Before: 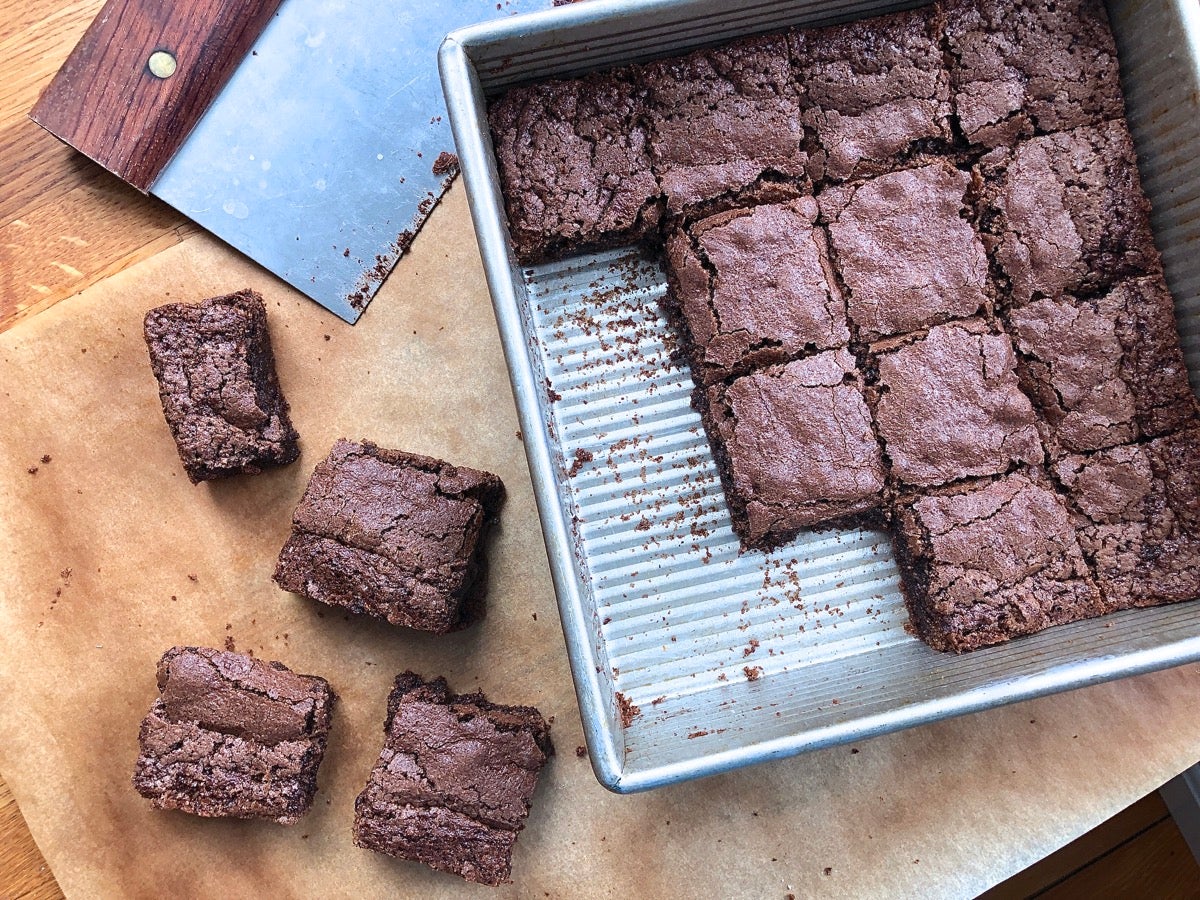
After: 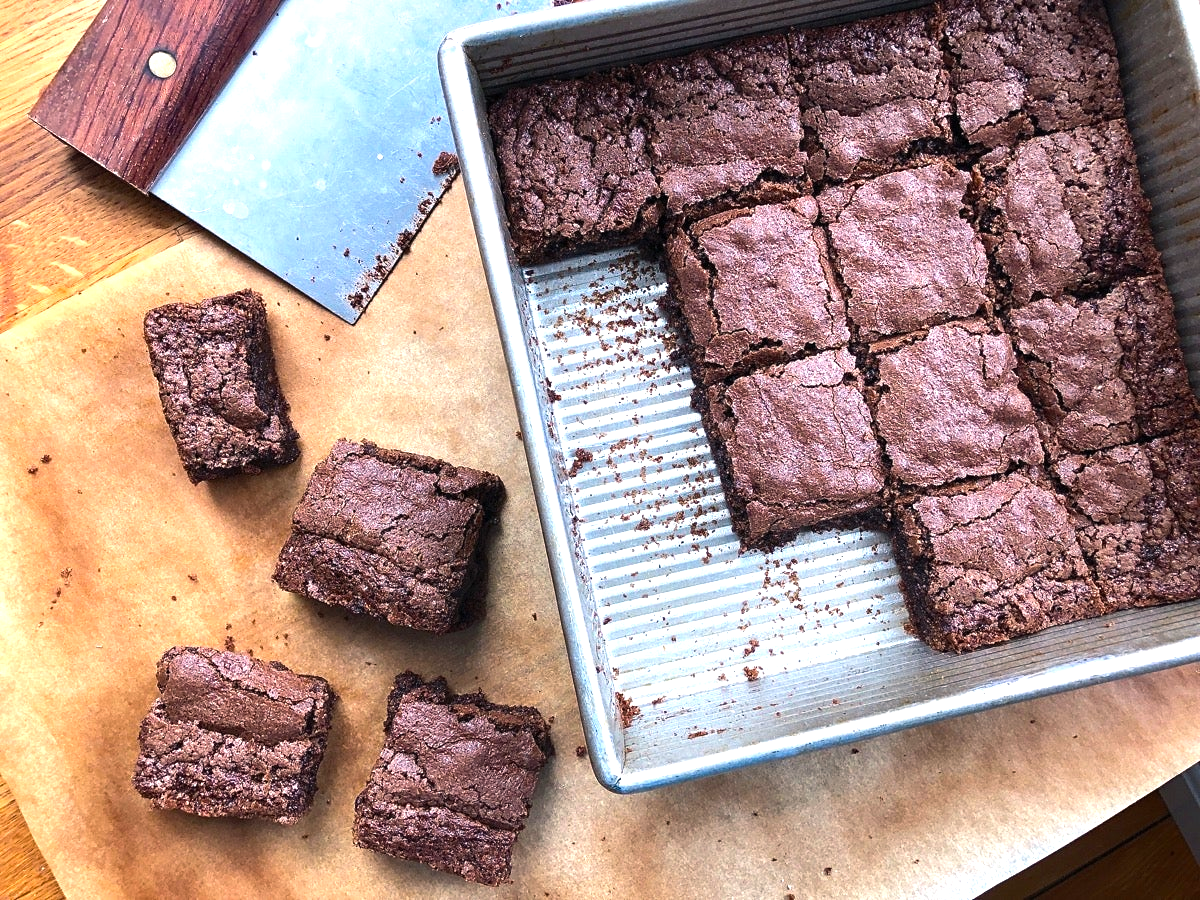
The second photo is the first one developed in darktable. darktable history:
color balance rgb: highlights gain › chroma 1.618%, highlights gain › hue 55.2°, linear chroma grading › global chroma 8.894%, perceptual saturation grading › global saturation 11.107%, perceptual brilliance grading › highlights 10.421%, perceptual brilliance grading › shadows -11.476%
exposure: exposure 0.213 EV, compensate highlight preservation false
